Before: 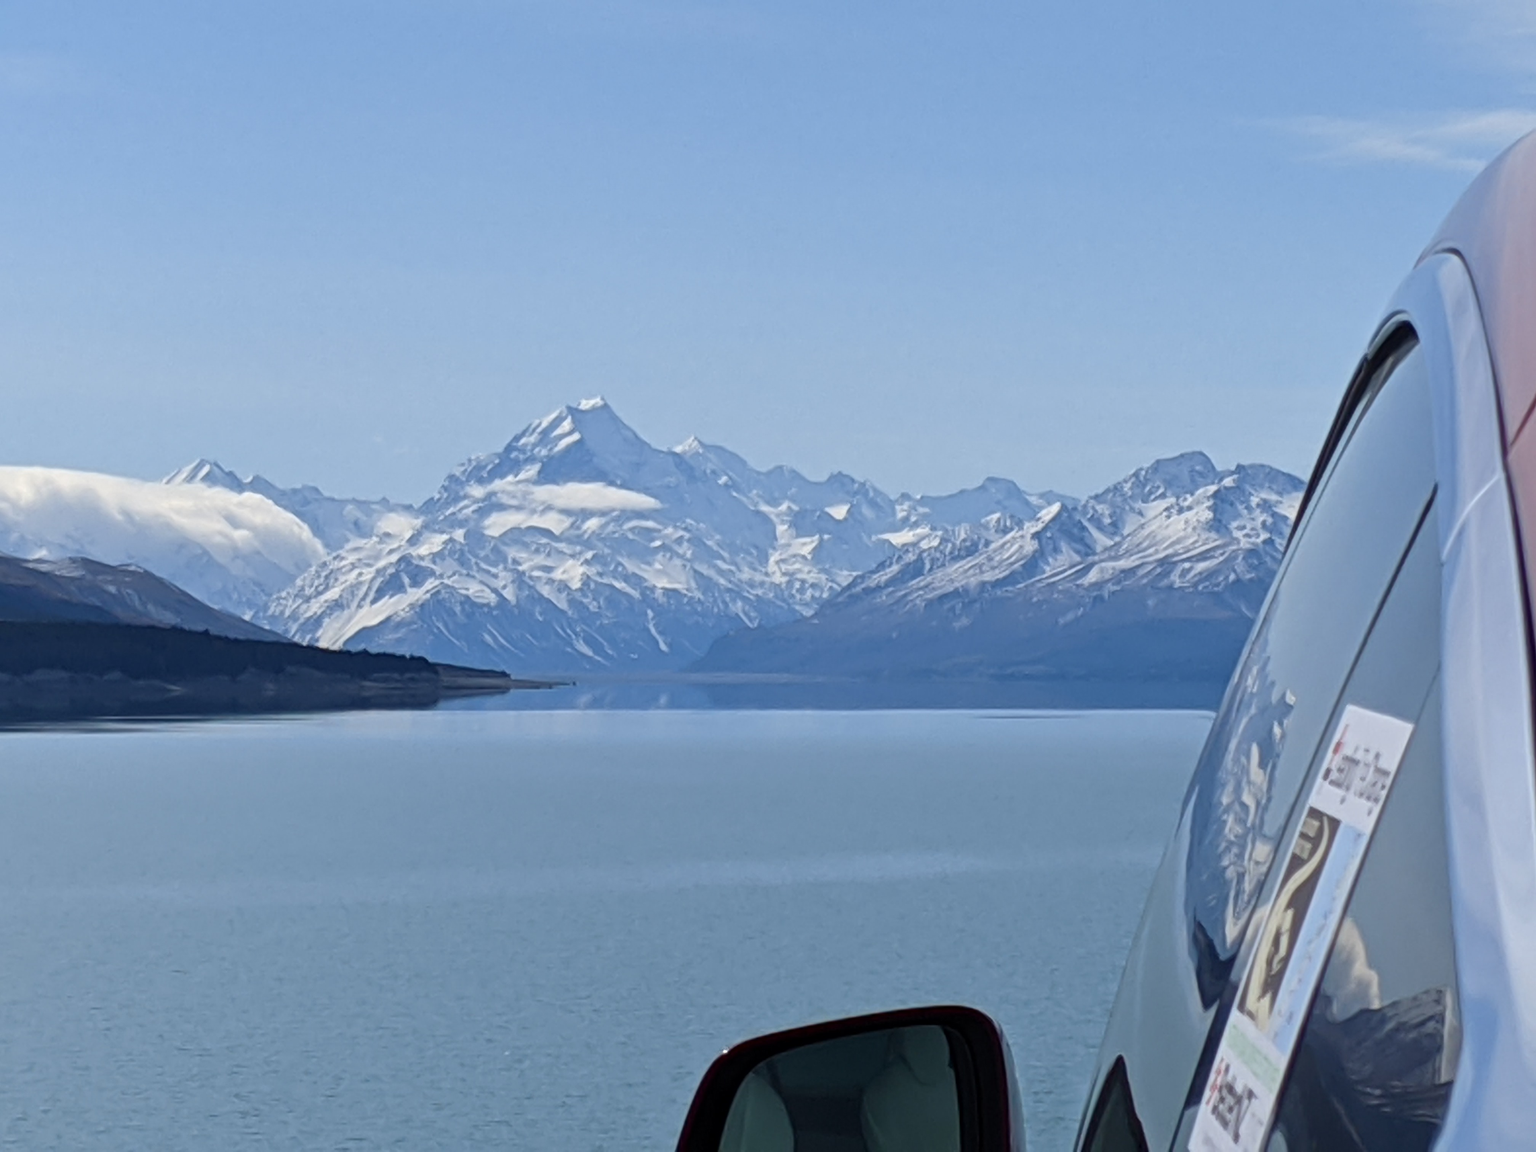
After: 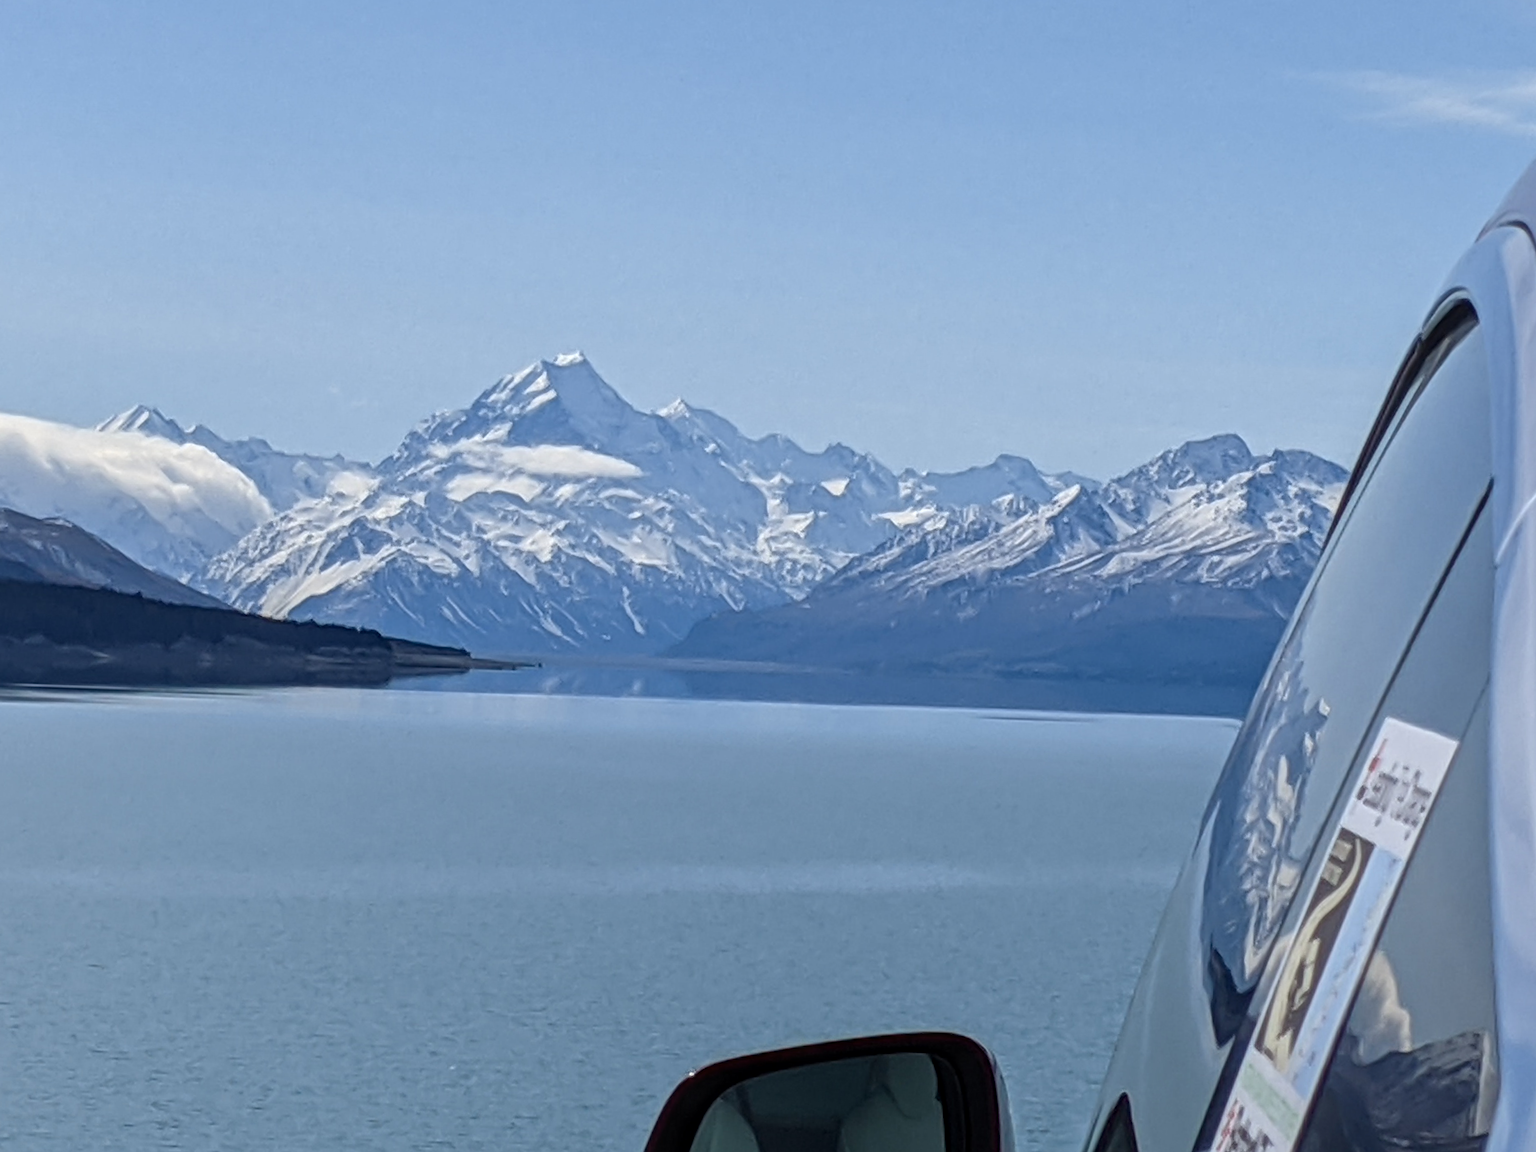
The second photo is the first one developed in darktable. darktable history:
sharpen: on, module defaults
local contrast: highlights 0%, shadows 0%, detail 133%
crop and rotate: angle -1.96°, left 3.097%, top 4.154%, right 1.586%, bottom 0.529%
